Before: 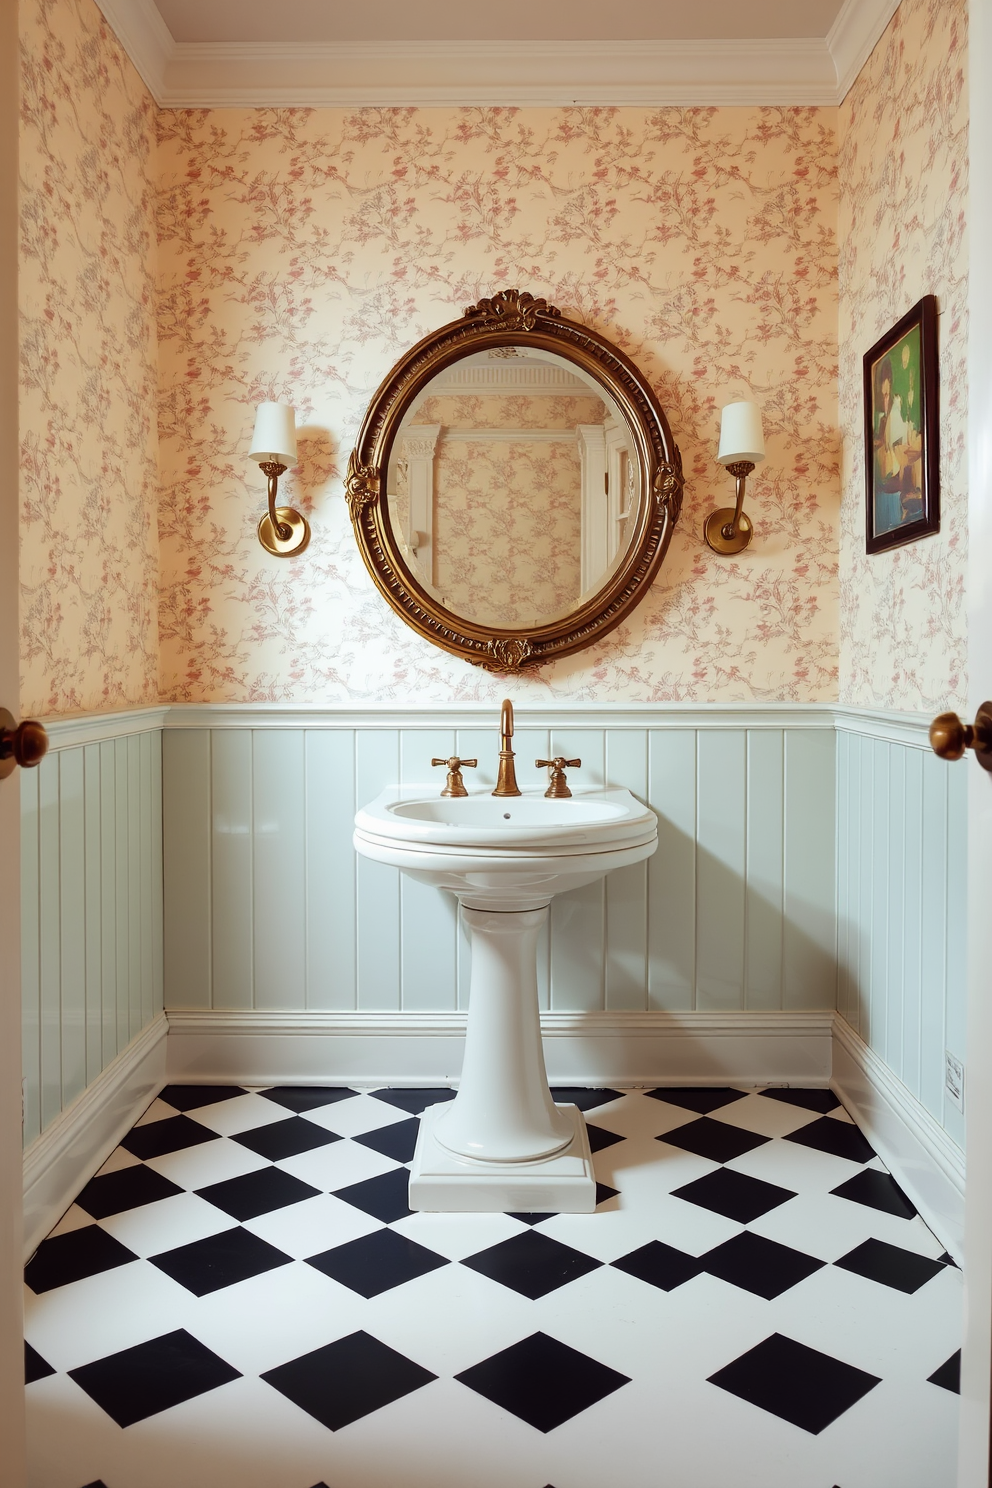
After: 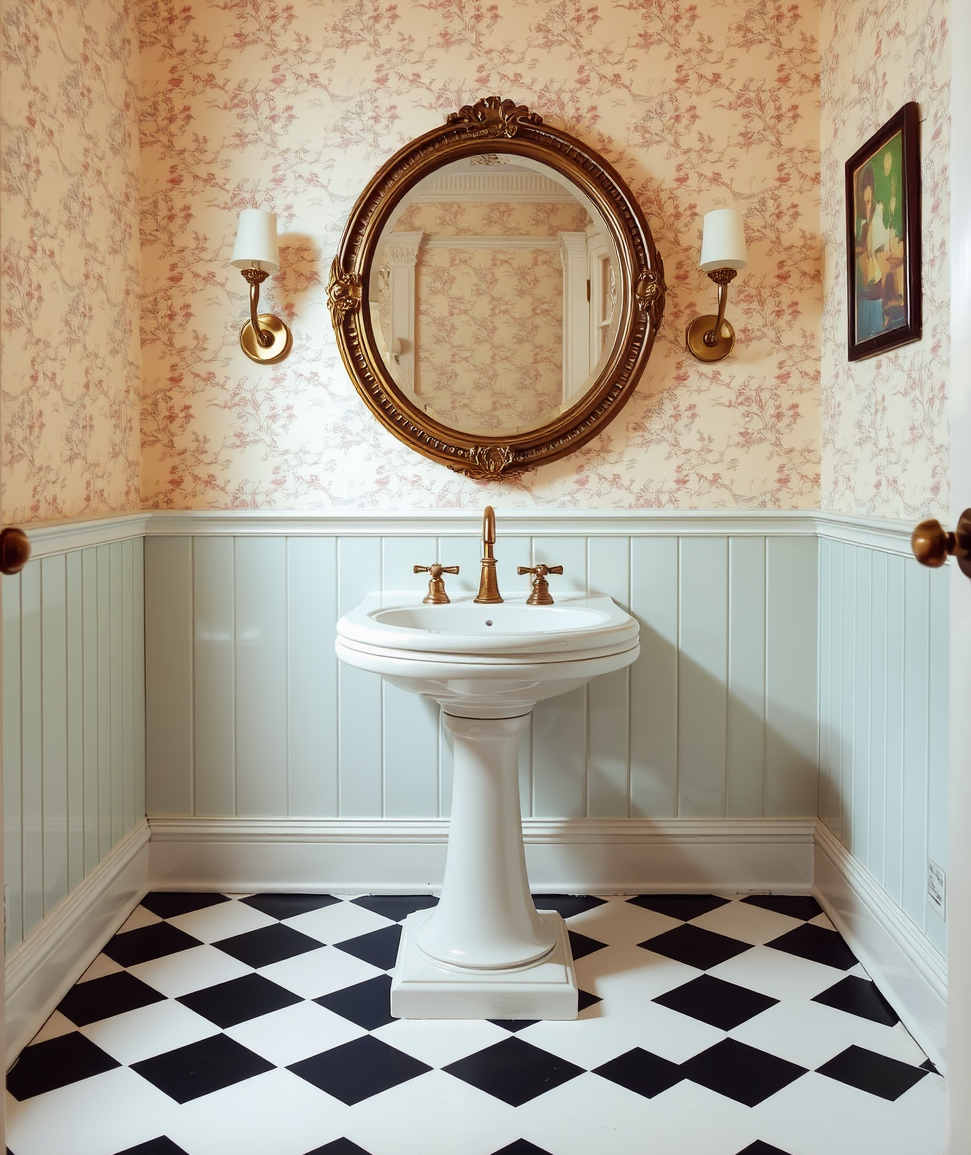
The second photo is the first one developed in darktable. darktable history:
crop and rotate: left 1.88%, top 12.997%, right 0.197%, bottom 9.355%
